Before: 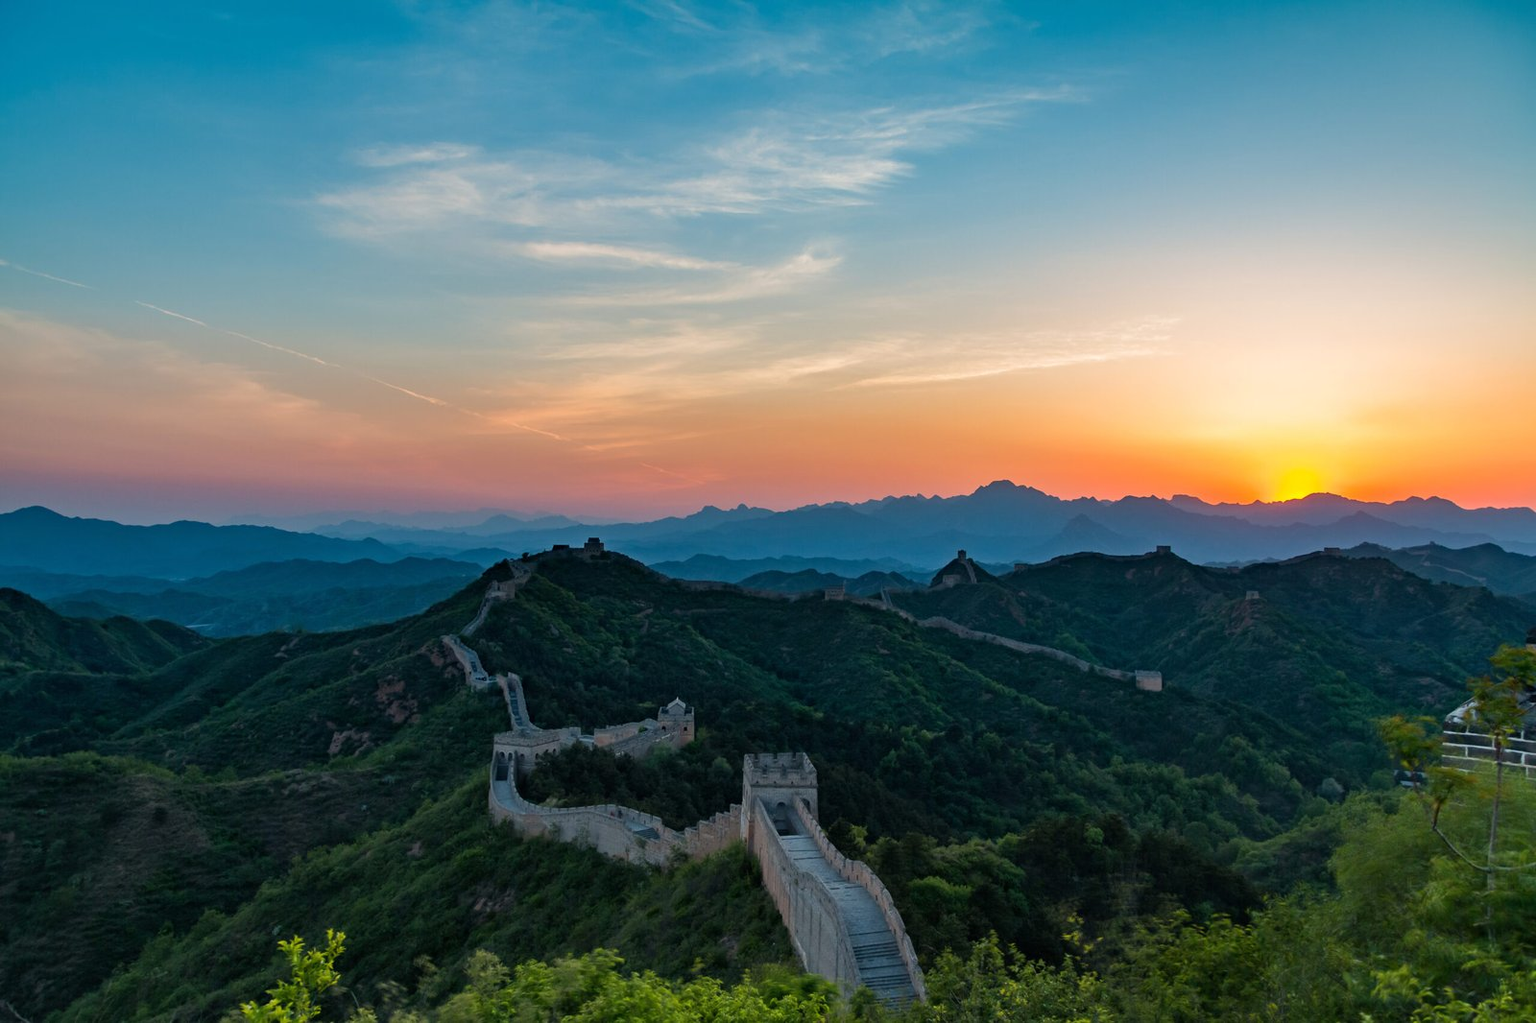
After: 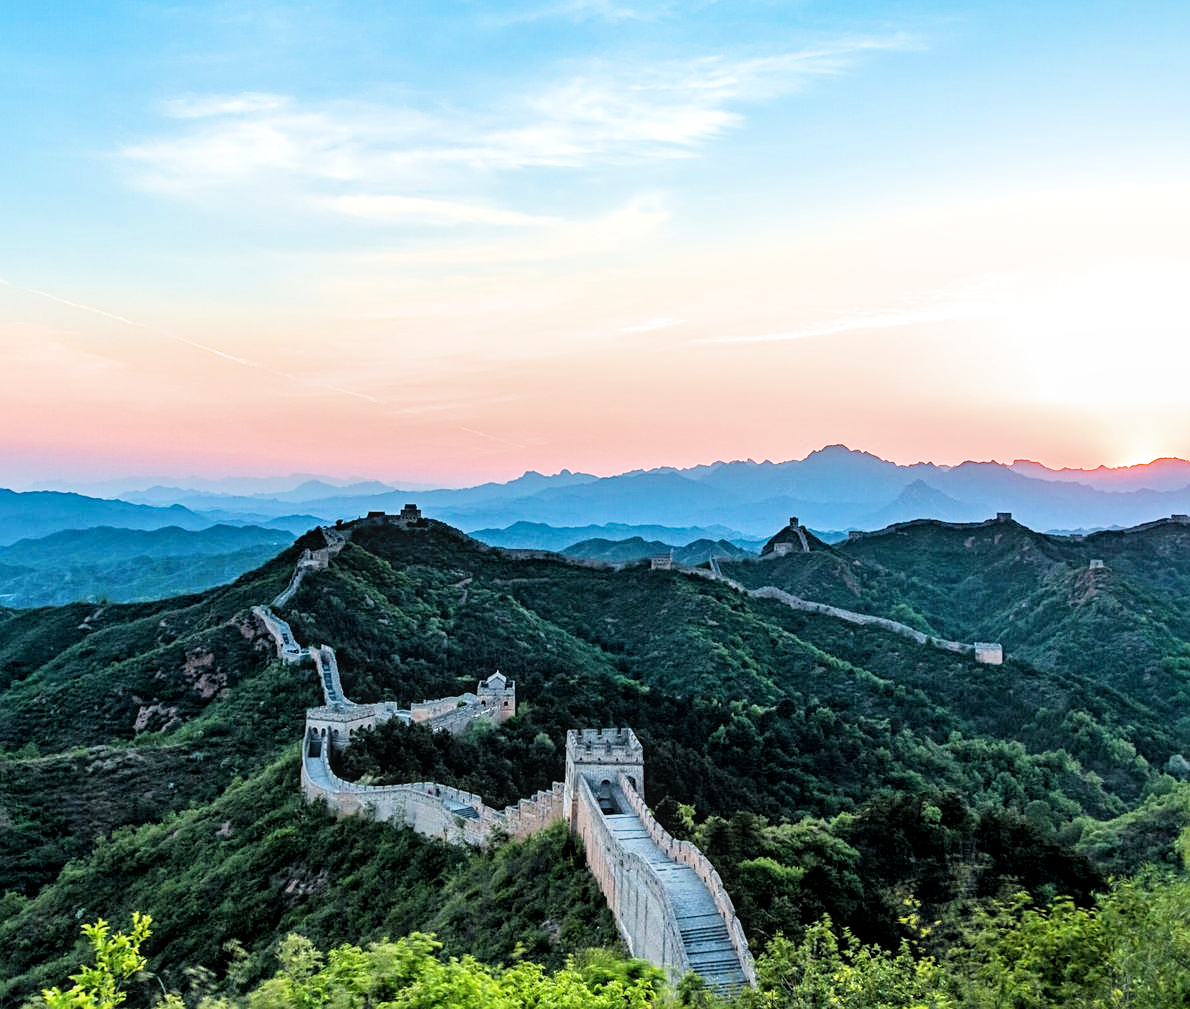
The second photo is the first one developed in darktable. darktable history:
sharpen: on, module defaults
exposure: black level correction 0, exposure 1.934 EV, compensate highlight preservation false
crop and rotate: left 13.065%, top 5.279%, right 12.517%
local contrast: on, module defaults
filmic rgb: black relative exposure -5.05 EV, white relative exposure 3.97 EV, threshold 3.06 EV, hardness 2.9, contrast 1.297, highlights saturation mix -11.24%, enable highlight reconstruction true
